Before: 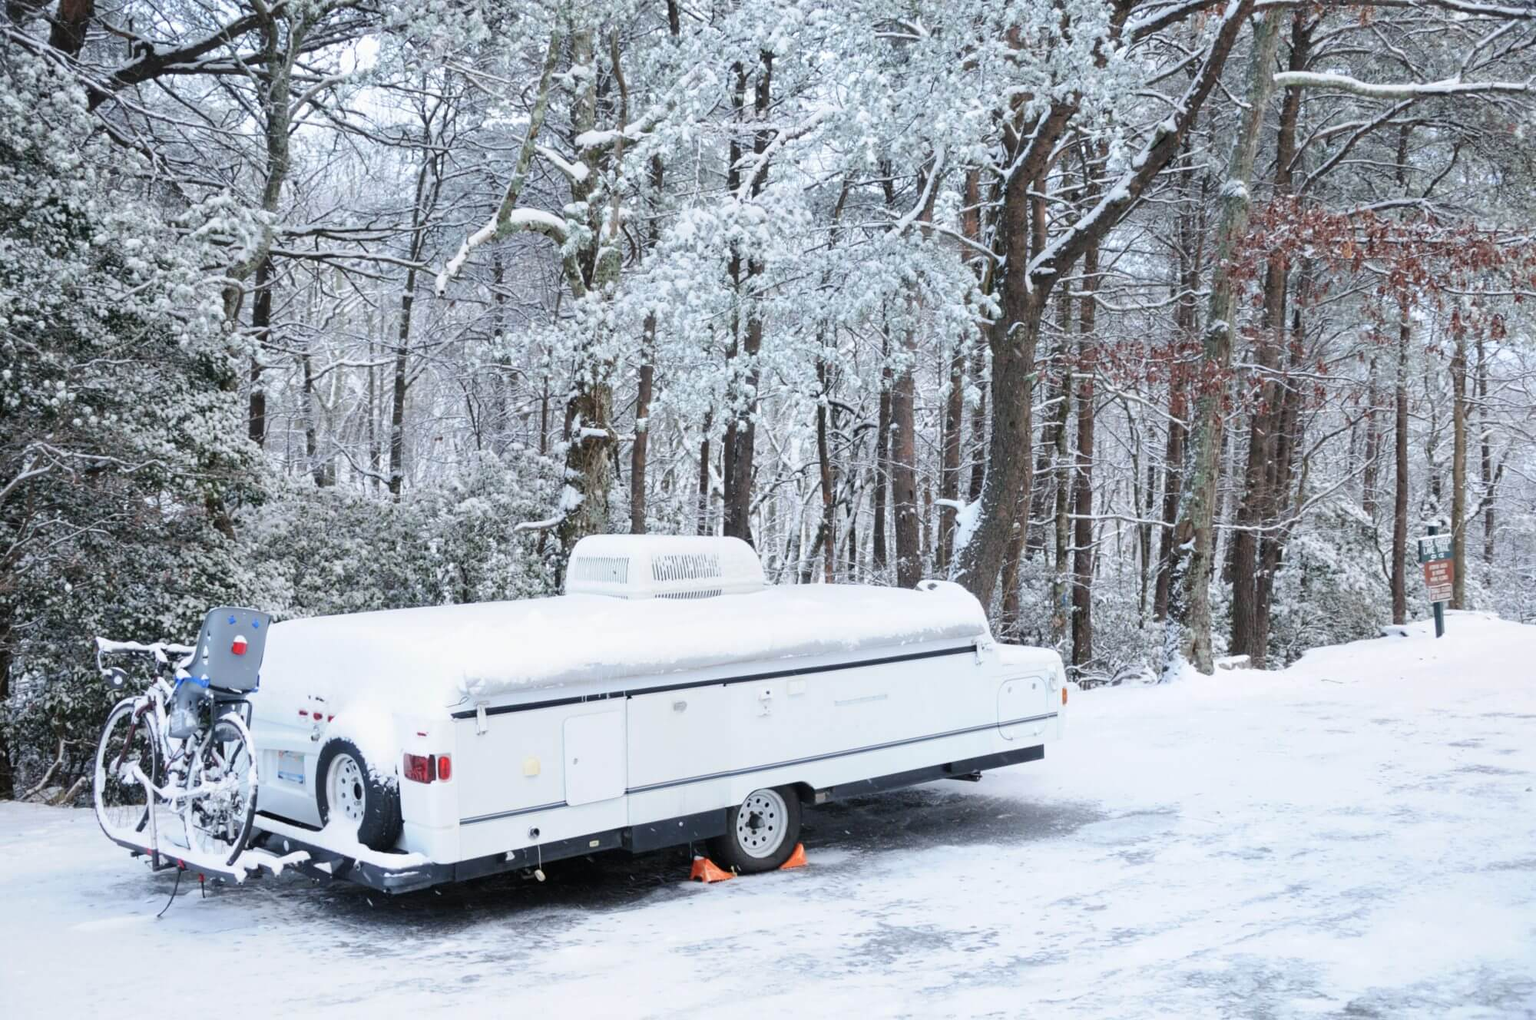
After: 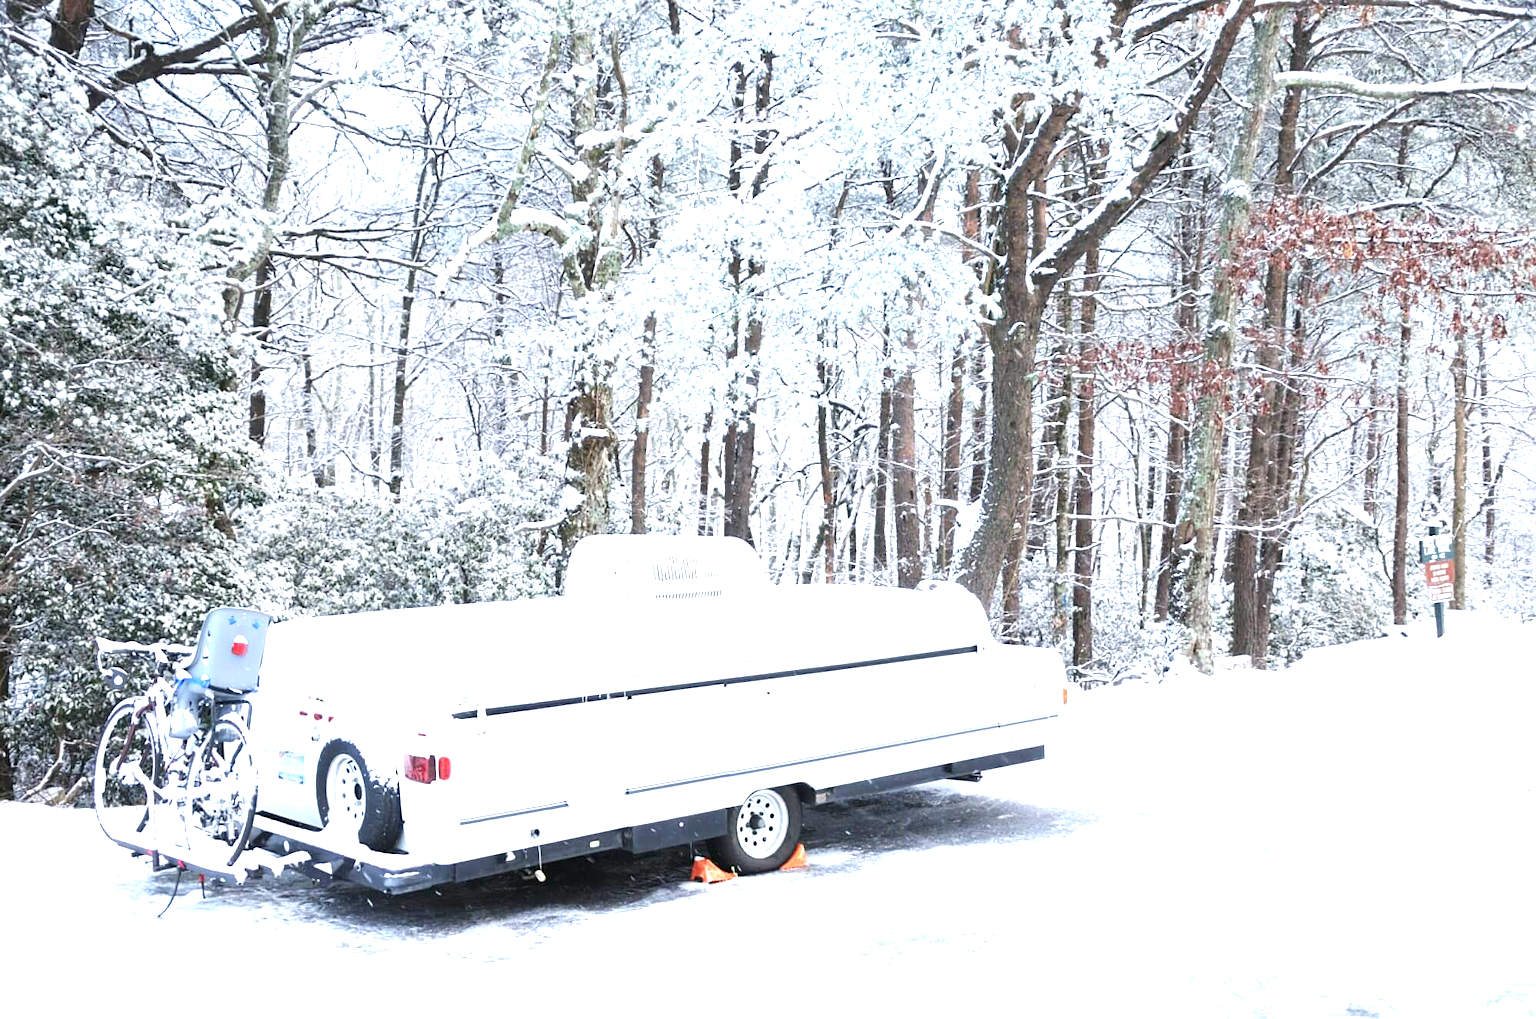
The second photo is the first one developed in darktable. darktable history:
exposure: black level correction 0, exposure 1.288 EV, compensate highlight preservation false
sharpen: amount 0.203
